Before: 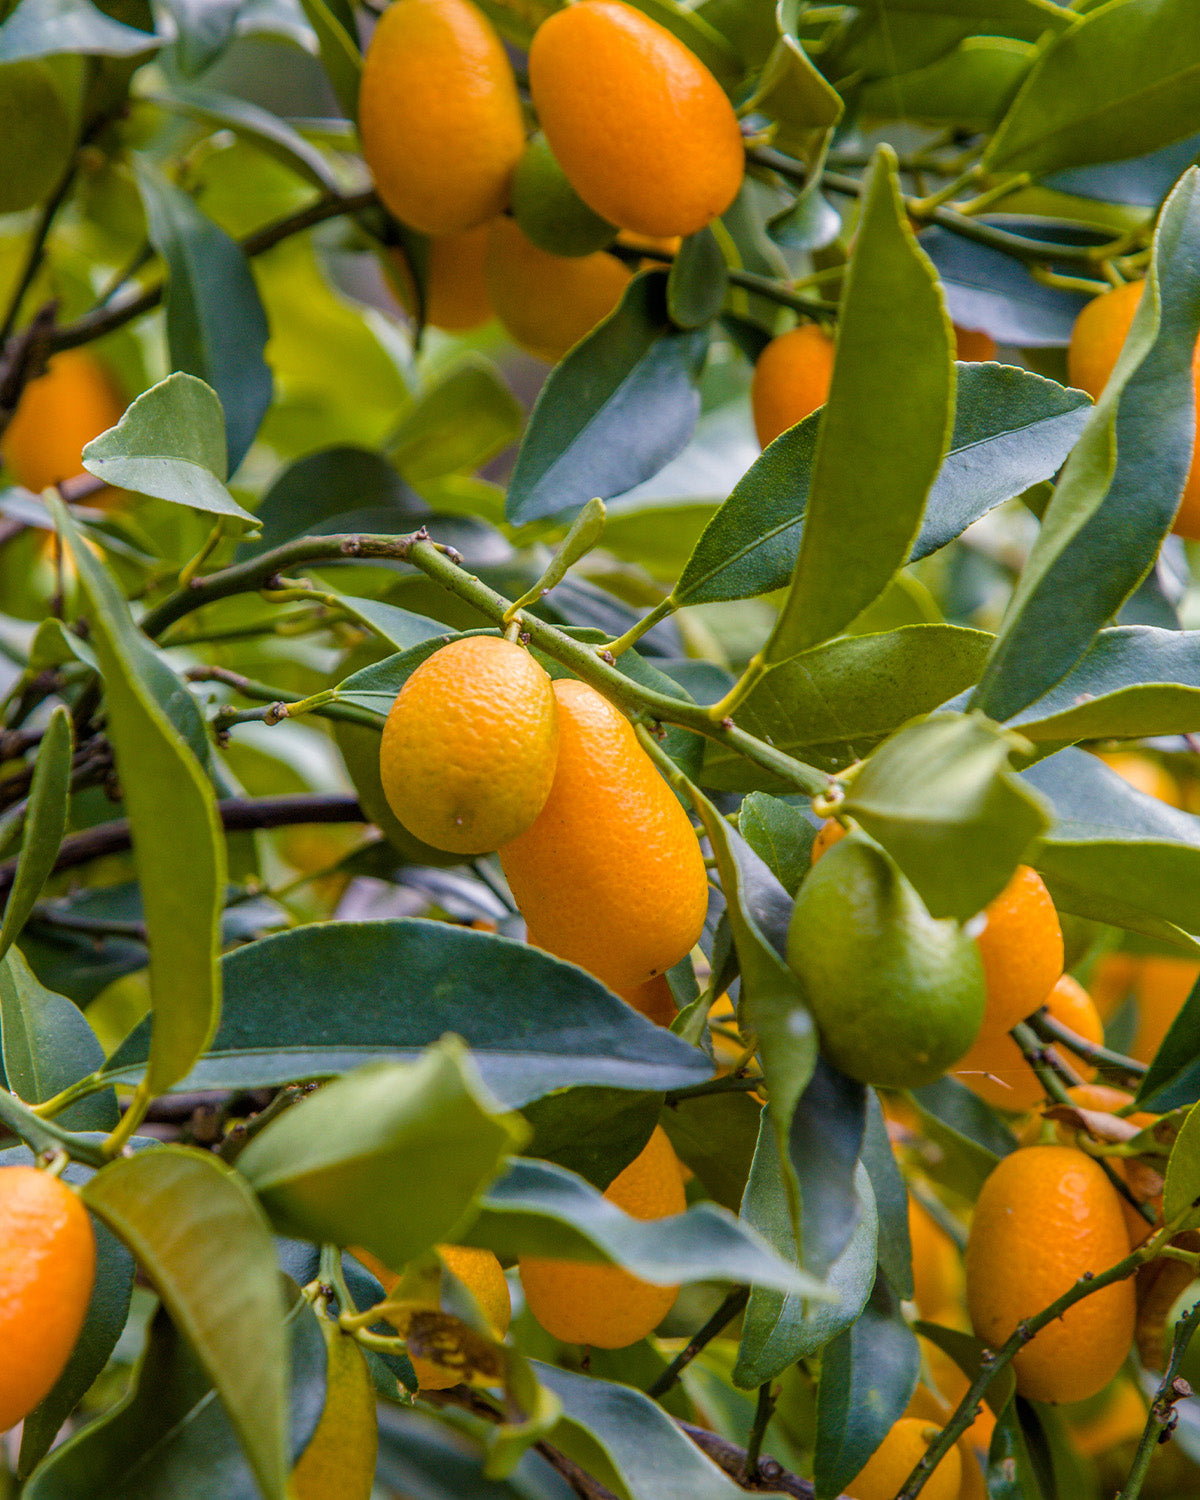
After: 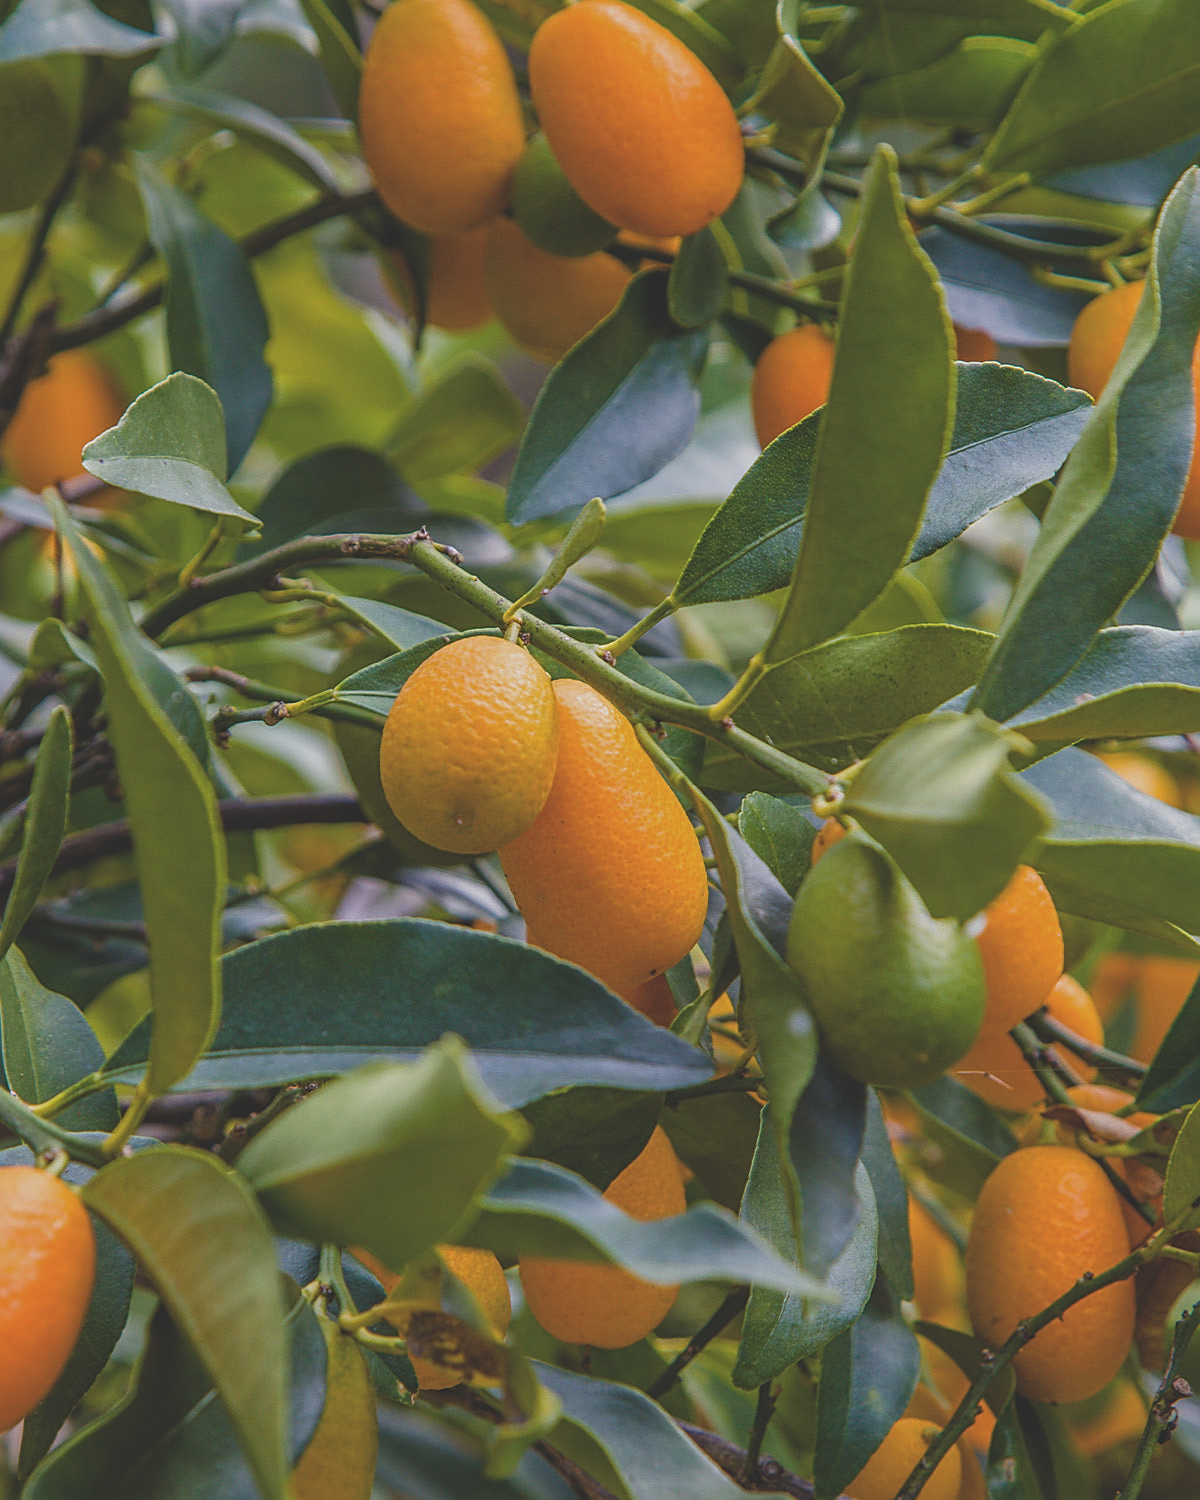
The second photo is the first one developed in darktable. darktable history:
exposure: black level correction -0.036, exposure -0.497 EV, compensate highlight preservation false
sharpen: on, module defaults
